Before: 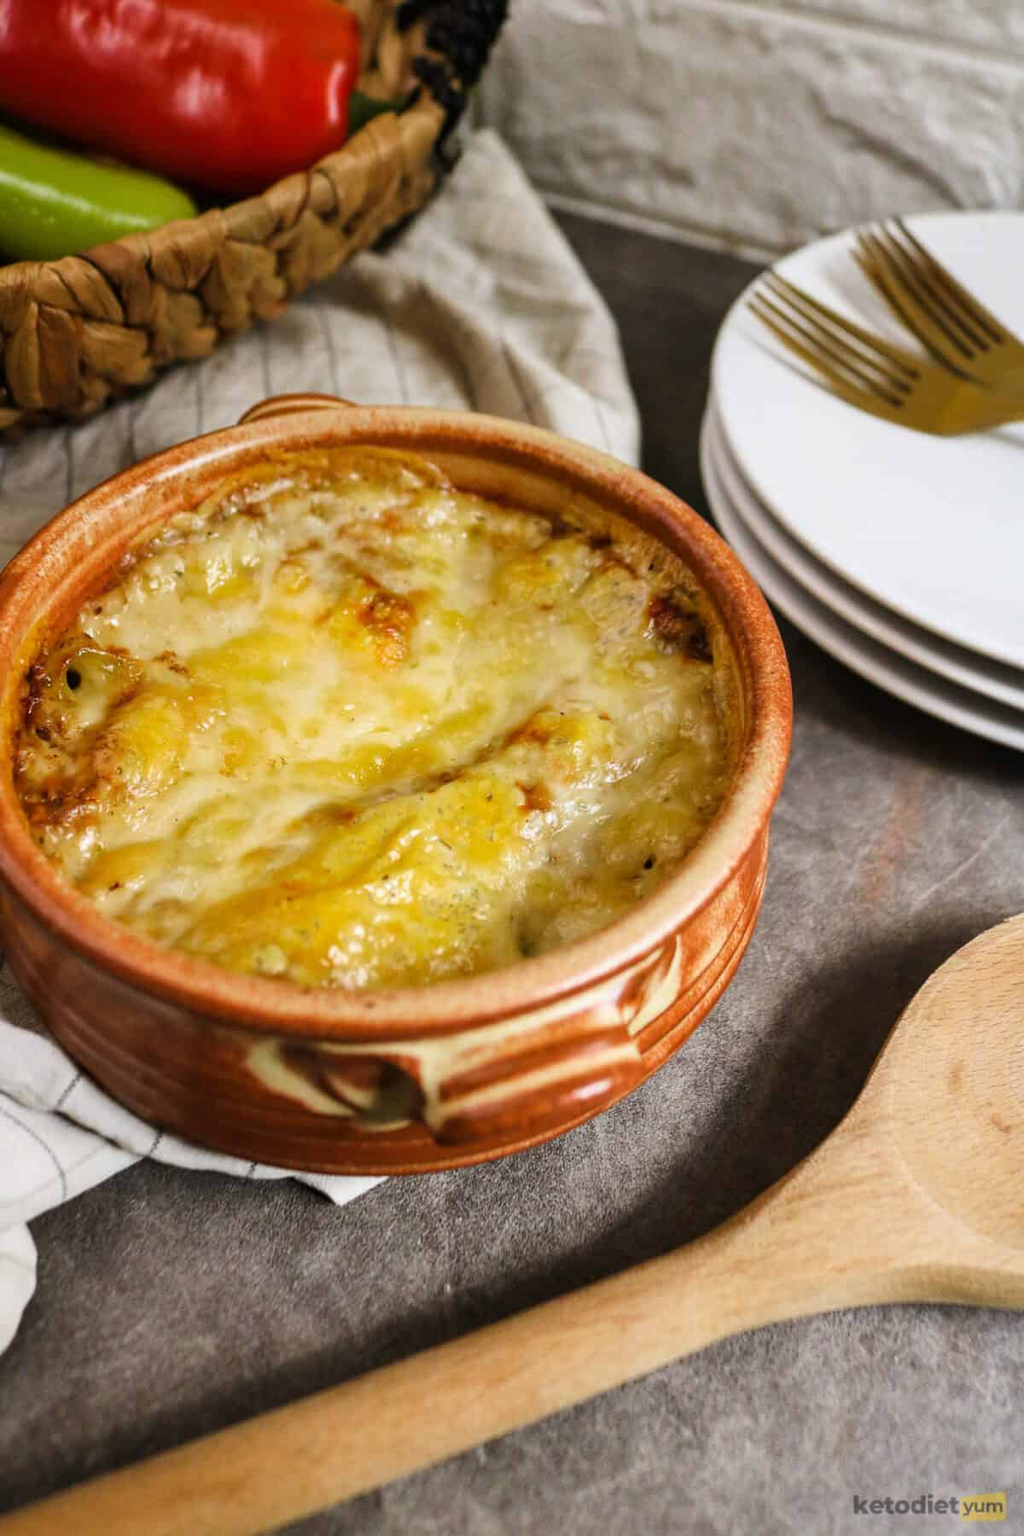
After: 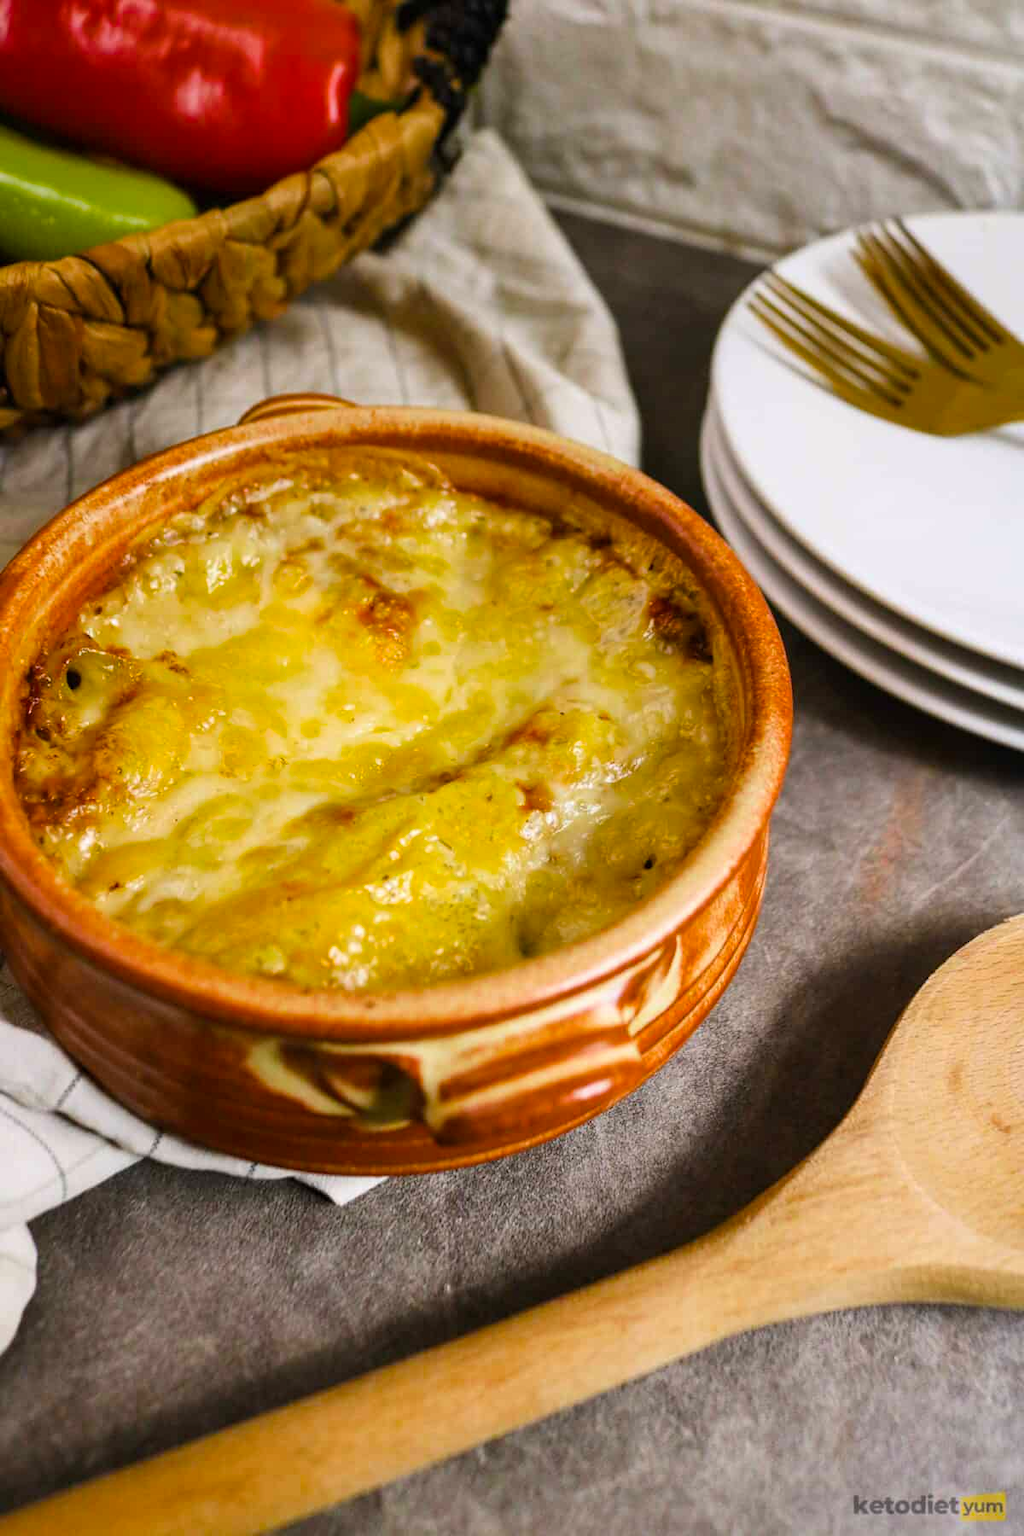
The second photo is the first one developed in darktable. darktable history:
color balance rgb: highlights gain › chroma 0.244%, highlights gain › hue 332.34°, perceptual saturation grading › global saturation 25.316%, global vibrance 14.651%
